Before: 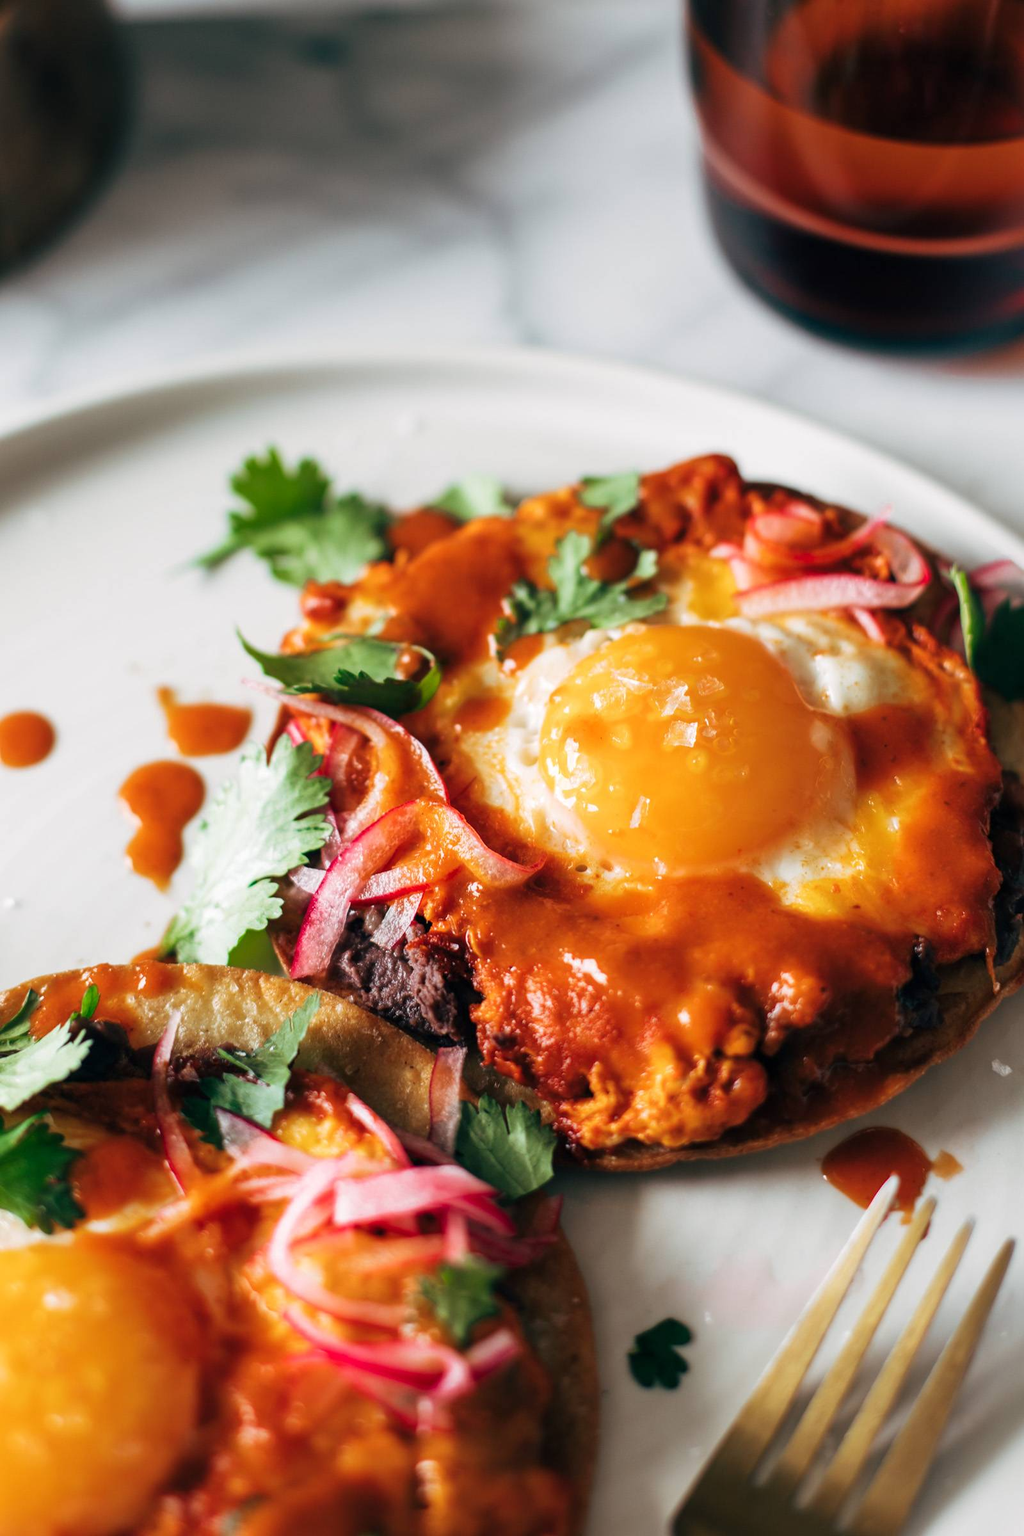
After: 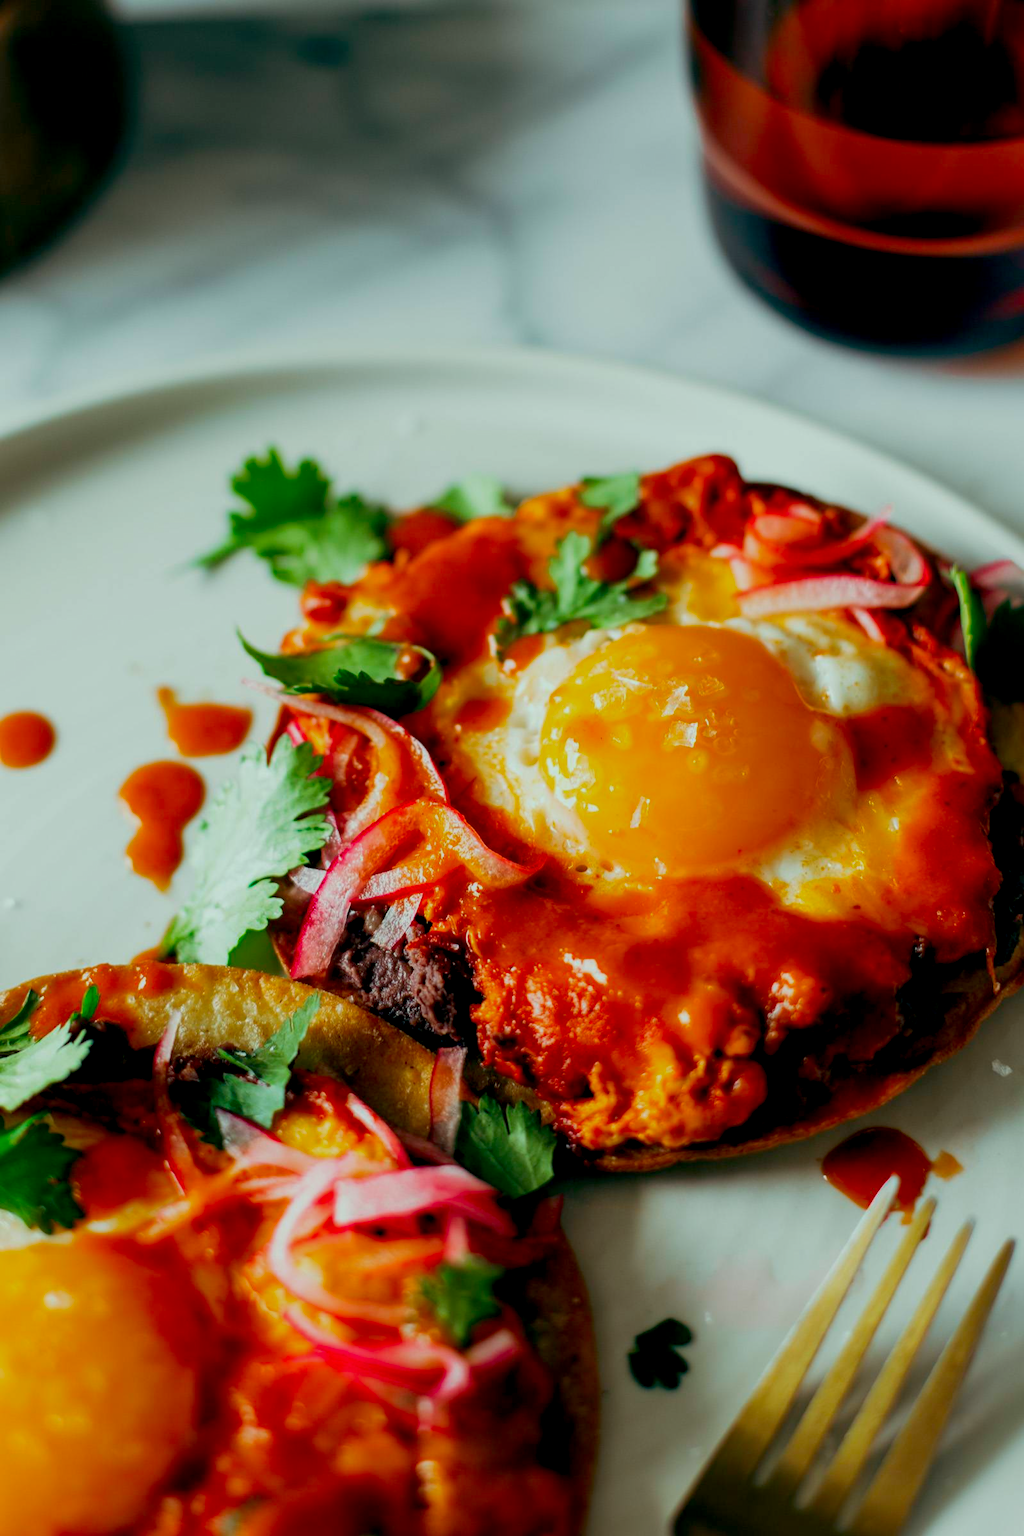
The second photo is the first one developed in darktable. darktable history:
exposure: black level correction 0.011, exposure -0.48 EV, compensate highlight preservation false
color correction: highlights a* -7.34, highlights b* 1.38, shadows a* -3.9, saturation 1.4
